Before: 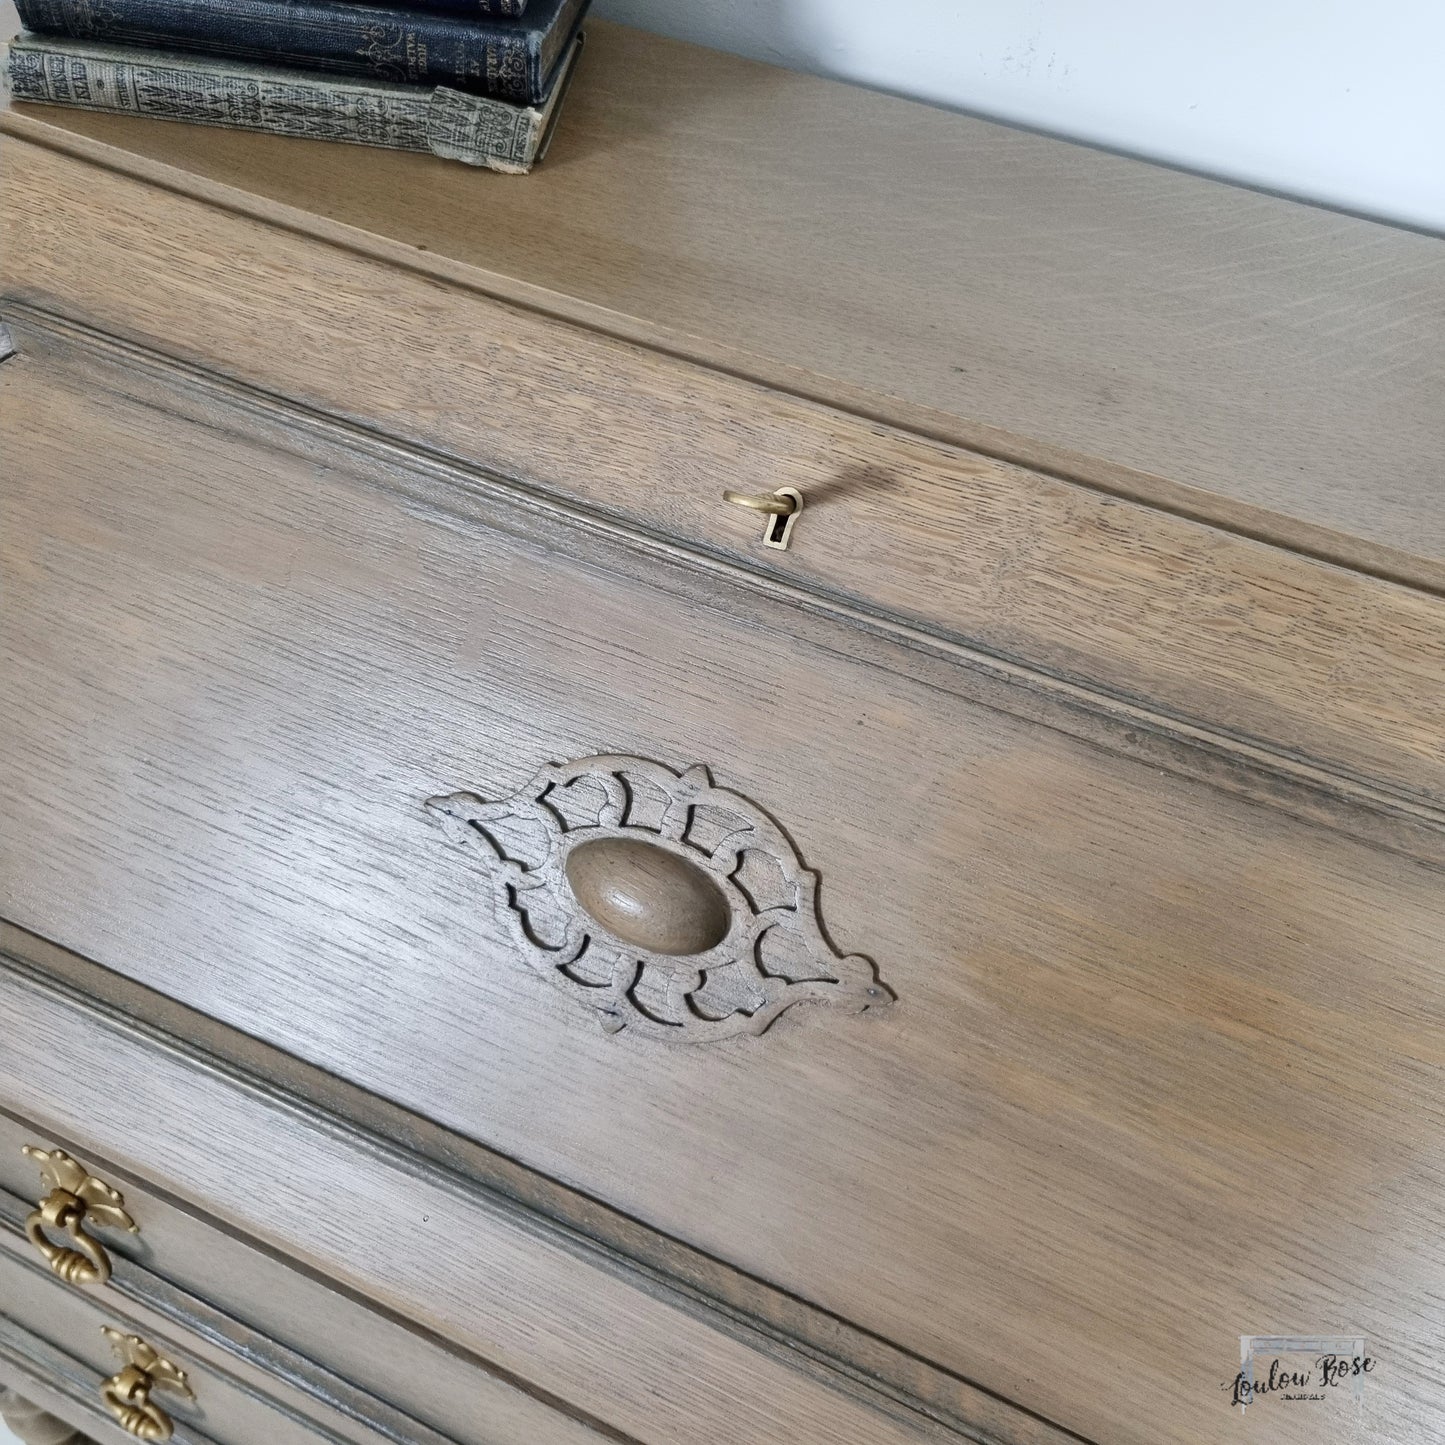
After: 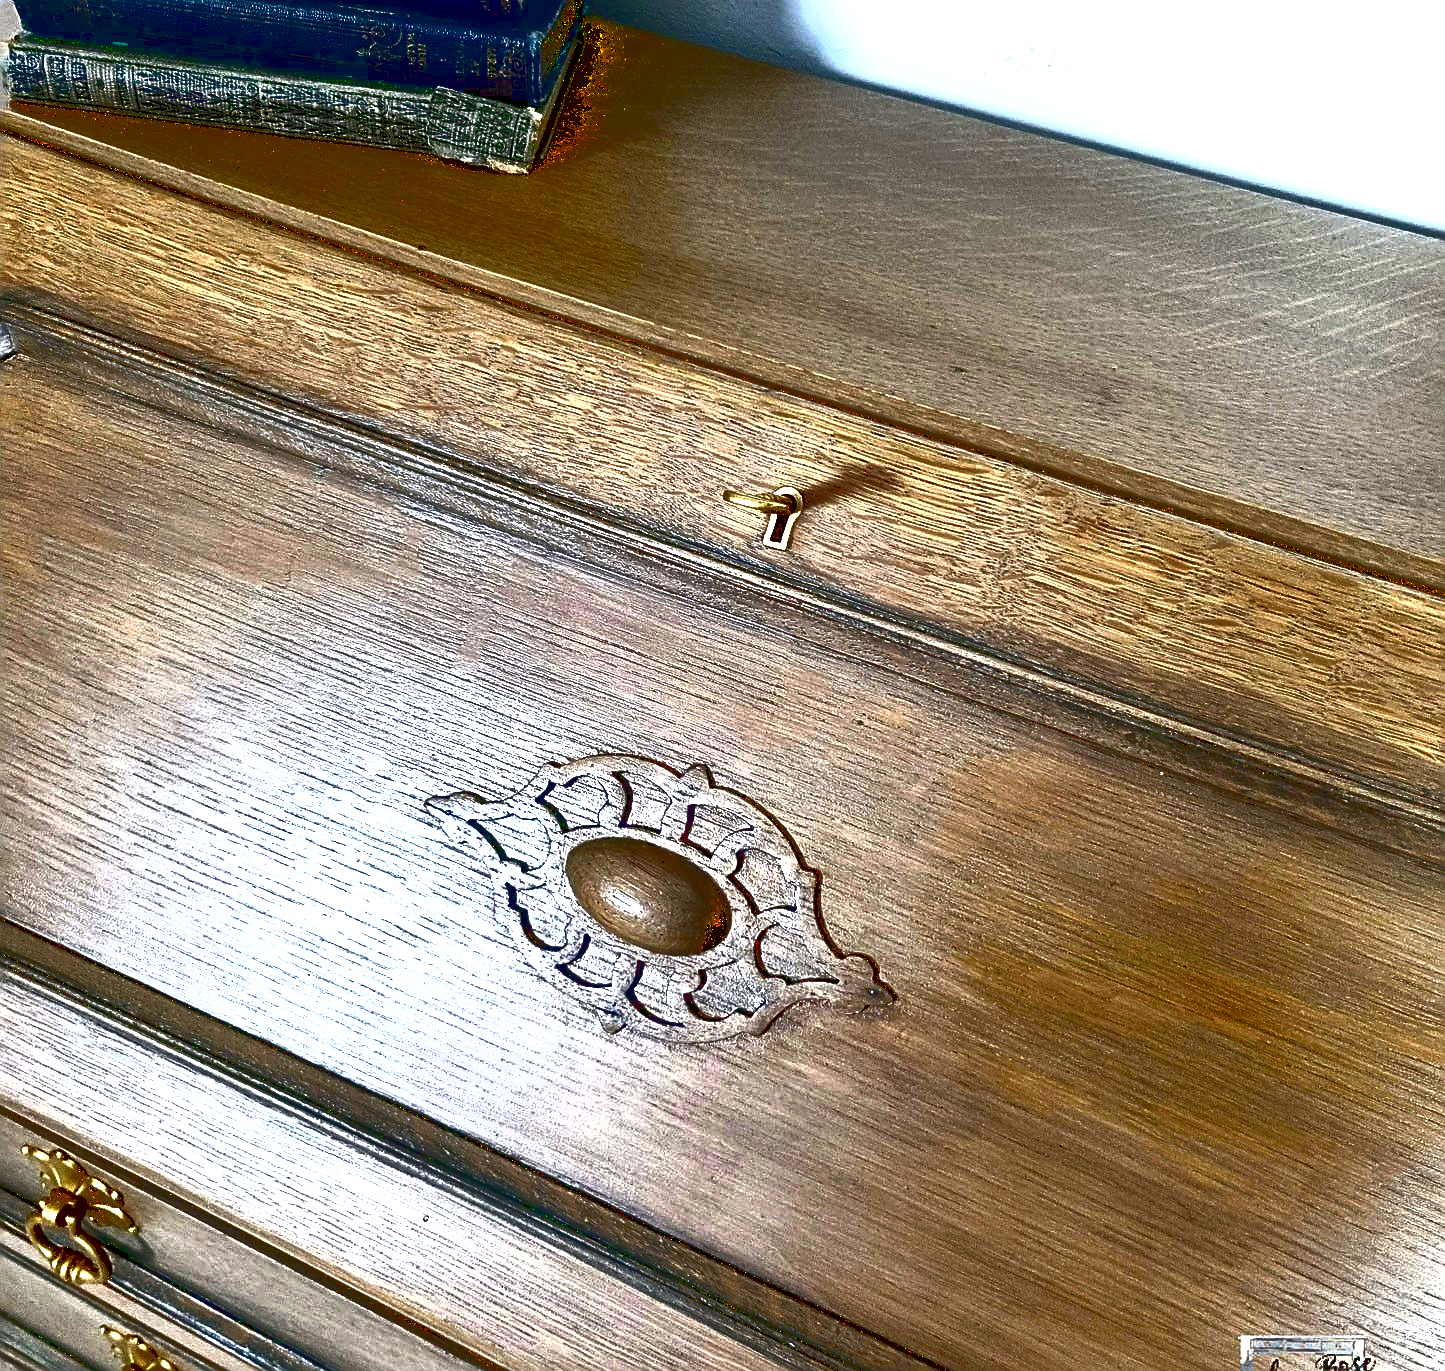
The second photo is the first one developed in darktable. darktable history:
tone curve: curves: ch0 [(0, 0.081) (0.483, 0.453) (0.881, 0.992)]
crop and rotate: top 0%, bottom 5.097%
exposure: black level correction 0, exposure 1 EV, compensate exposure bias true, compensate highlight preservation false
sharpen: amount 0.75
contrast brightness saturation: brightness -1, saturation 1
